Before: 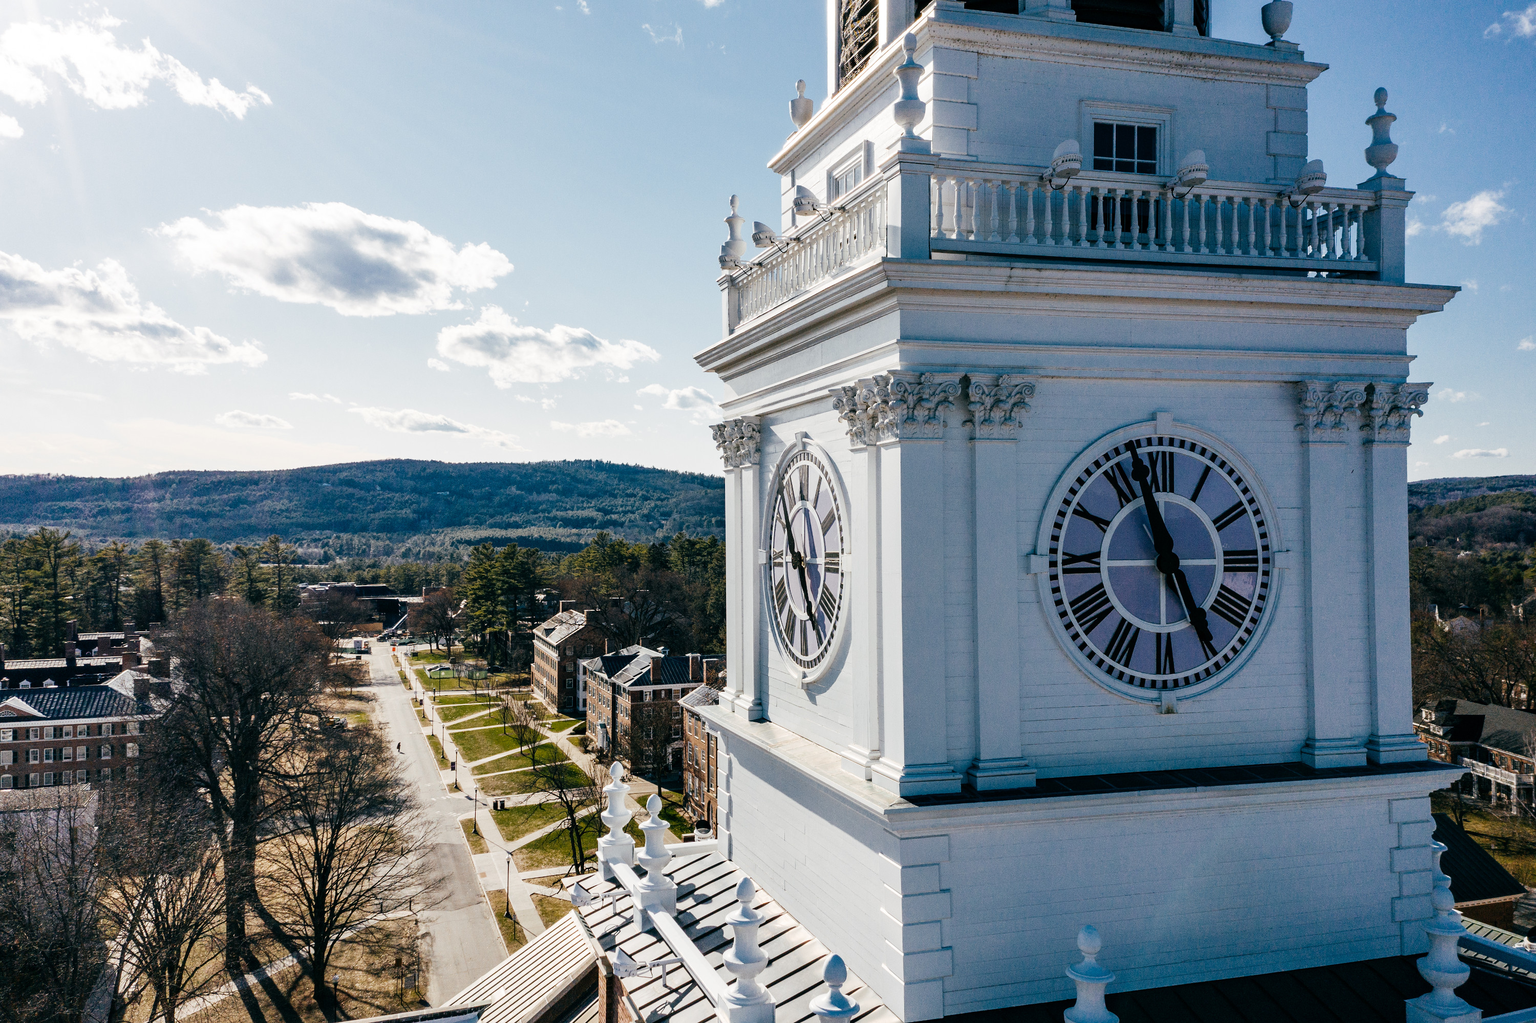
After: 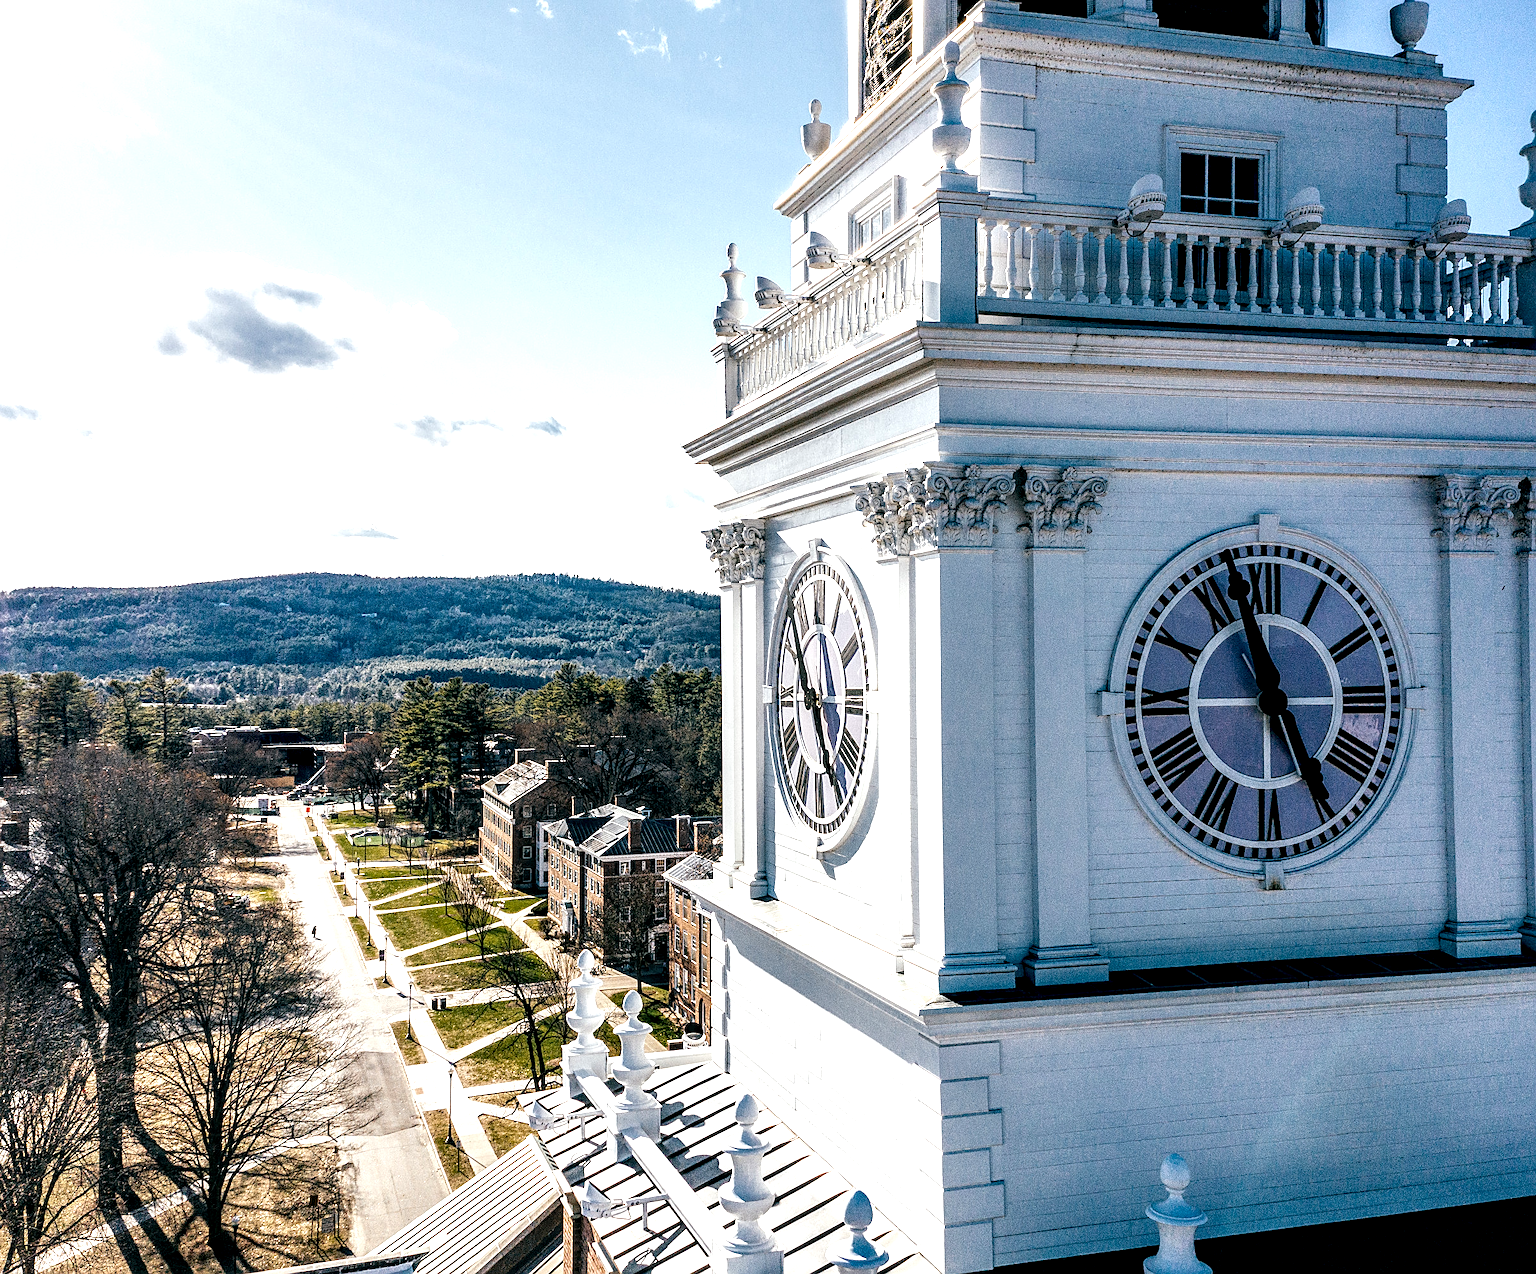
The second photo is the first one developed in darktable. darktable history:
crop and rotate: left 9.597%, right 10.195%
local contrast: highlights 60%, shadows 60%, detail 160%
sharpen: on, module defaults
exposure: exposure 0.6 EV, compensate highlight preservation false
